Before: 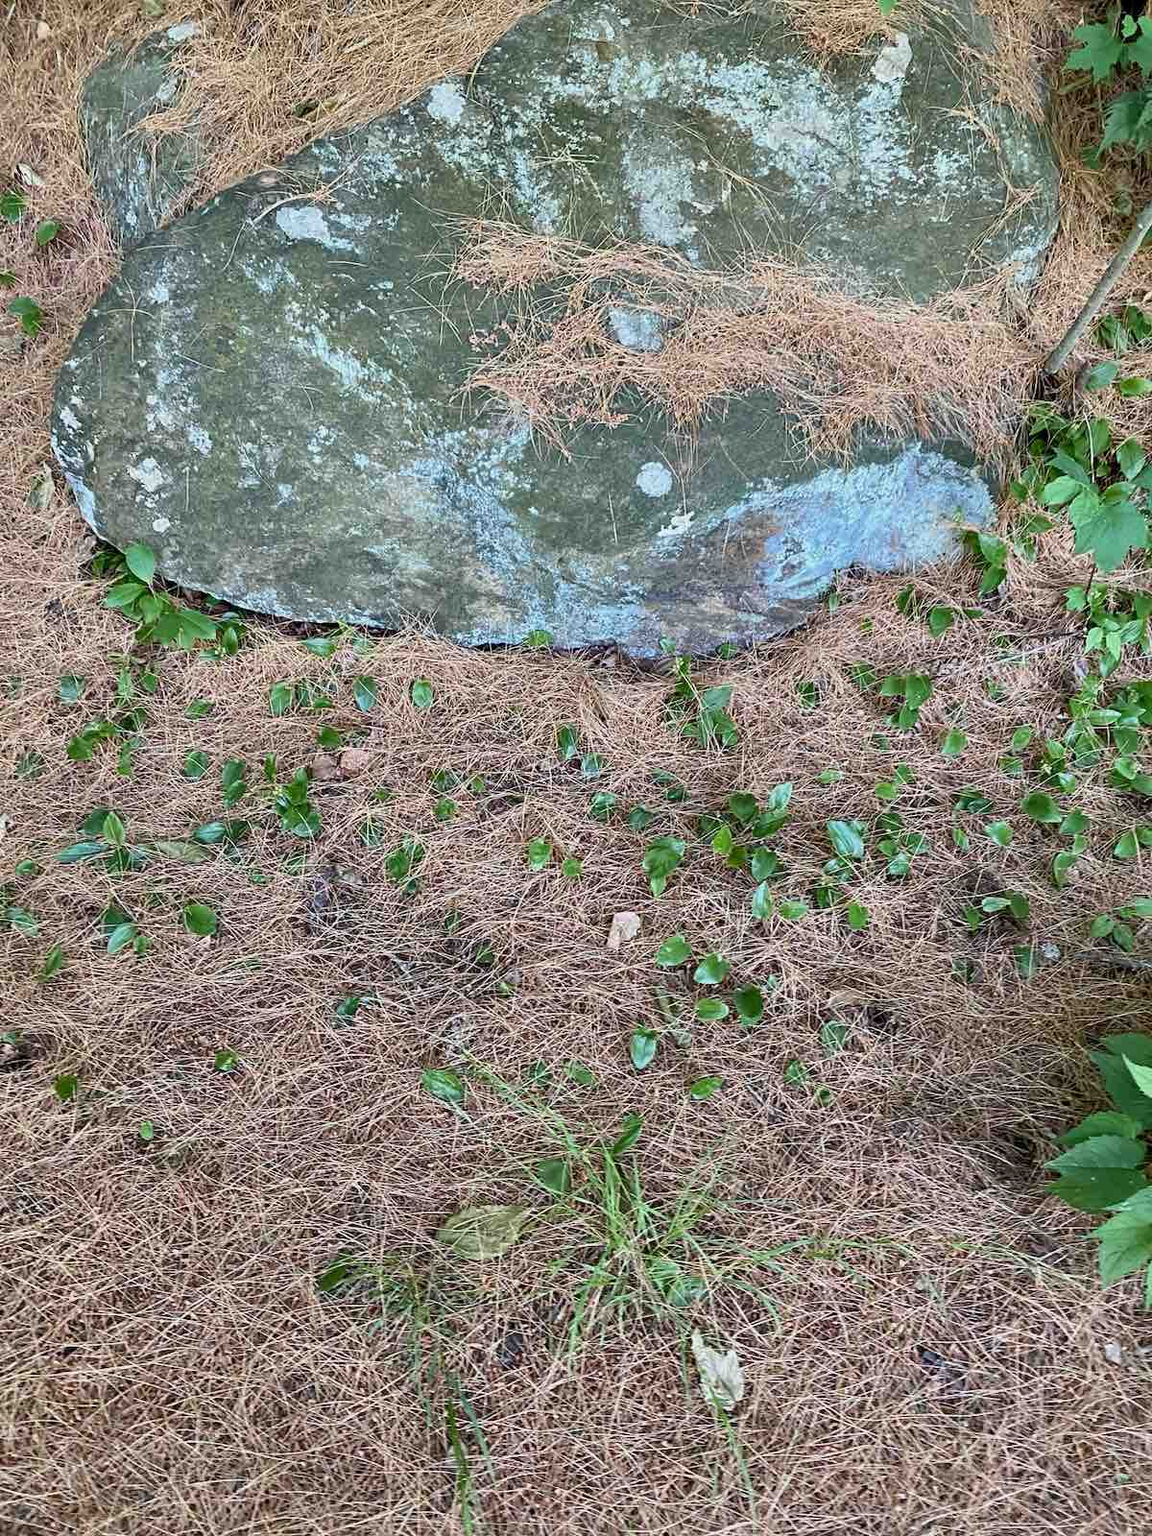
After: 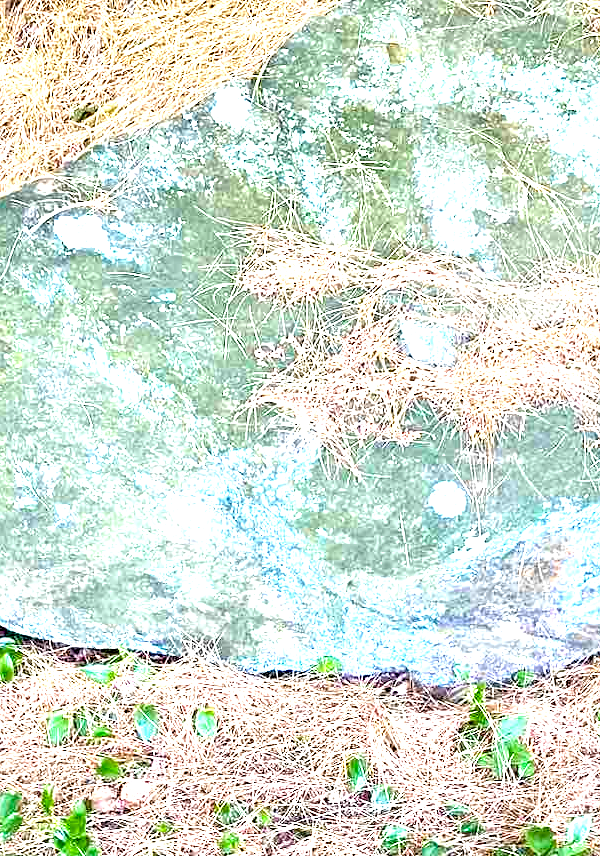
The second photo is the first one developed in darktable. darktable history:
crop: left 19.556%, right 30.401%, bottom 46.458%
exposure: exposure 2.003 EV, compensate highlight preservation false
color balance rgb: perceptual saturation grading › global saturation 25%, global vibrance 10%
